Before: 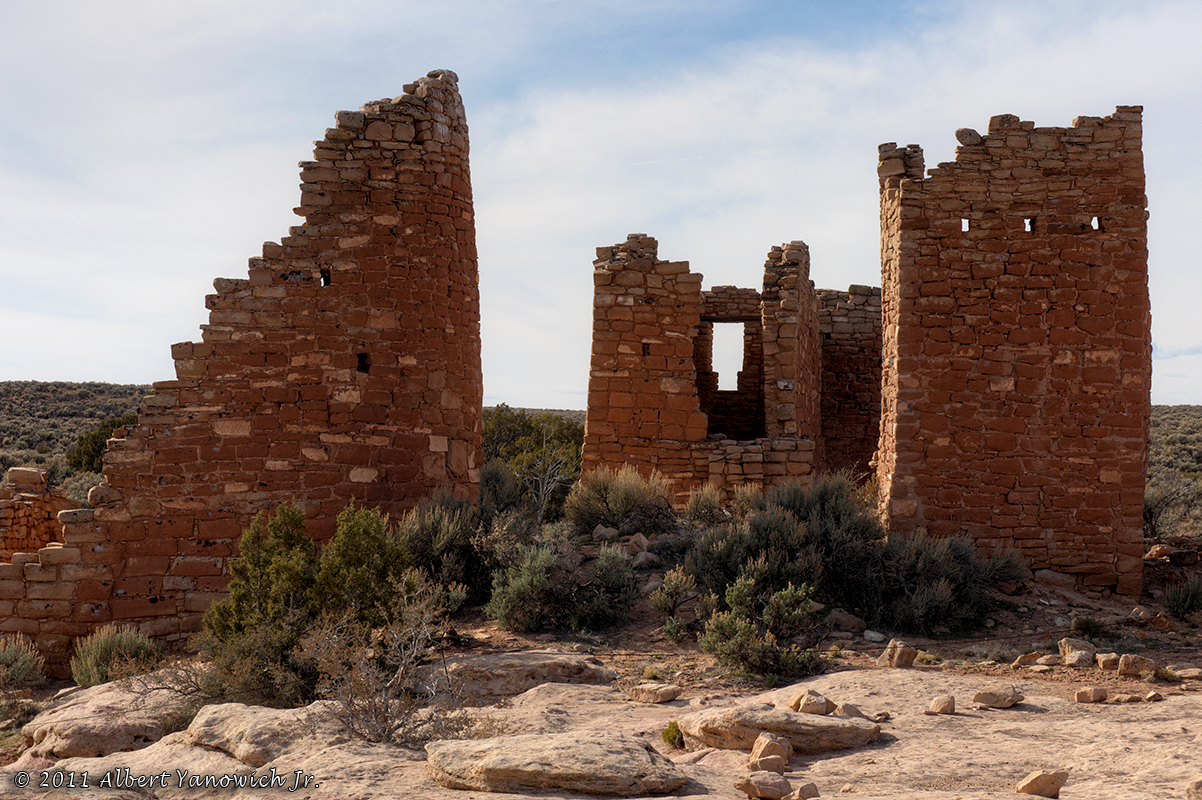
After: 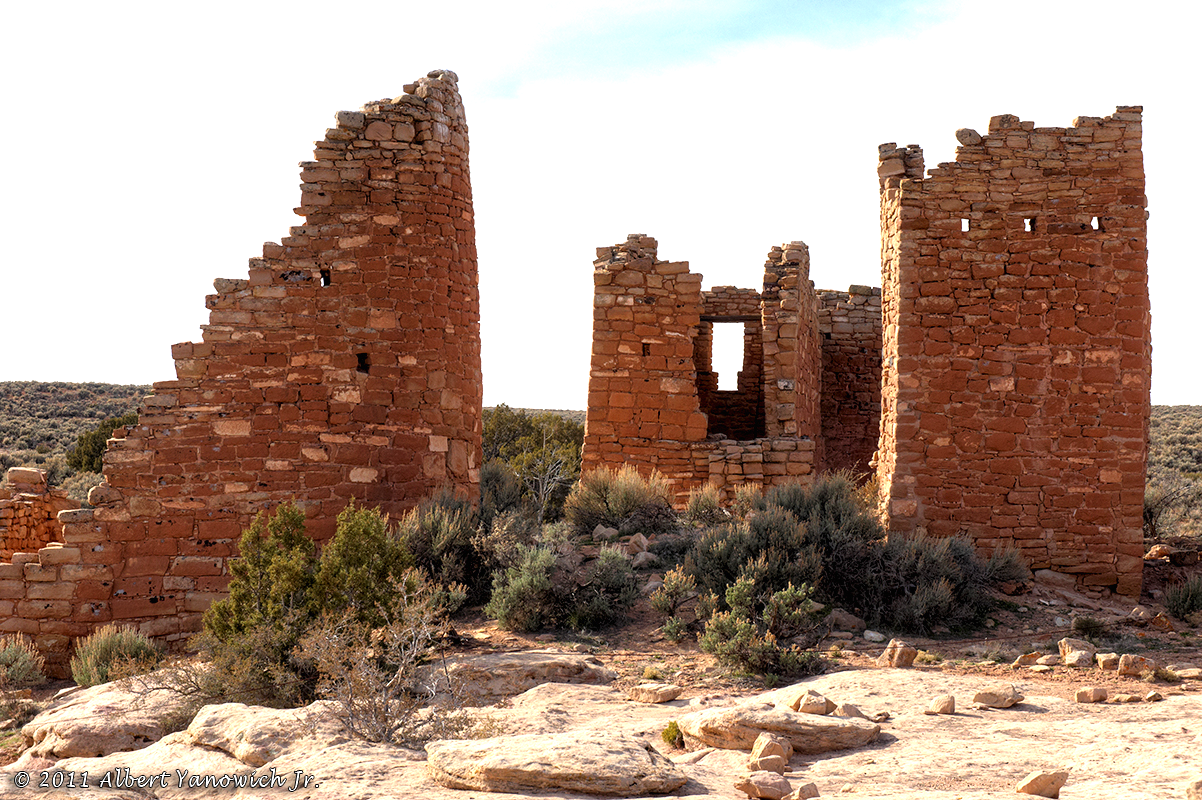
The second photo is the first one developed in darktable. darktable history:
color zones: curves: ch1 [(0, 0.525) (0.143, 0.556) (0.286, 0.52) (0.429, 0.5) (0.571, 0.5) (0.714, 0.5) (0.857, 0.503) (1, 0.525)]
contrast brightness saturation: saturation -0.046
exposure: black level correction 0, exposure 1.097 EV, compensate highlight preservation false
